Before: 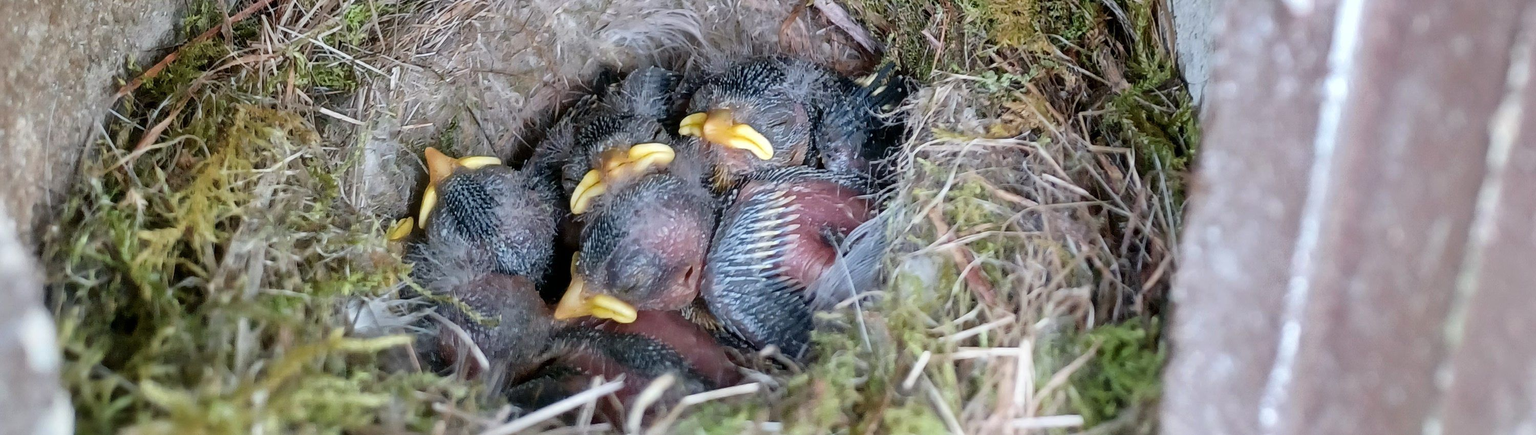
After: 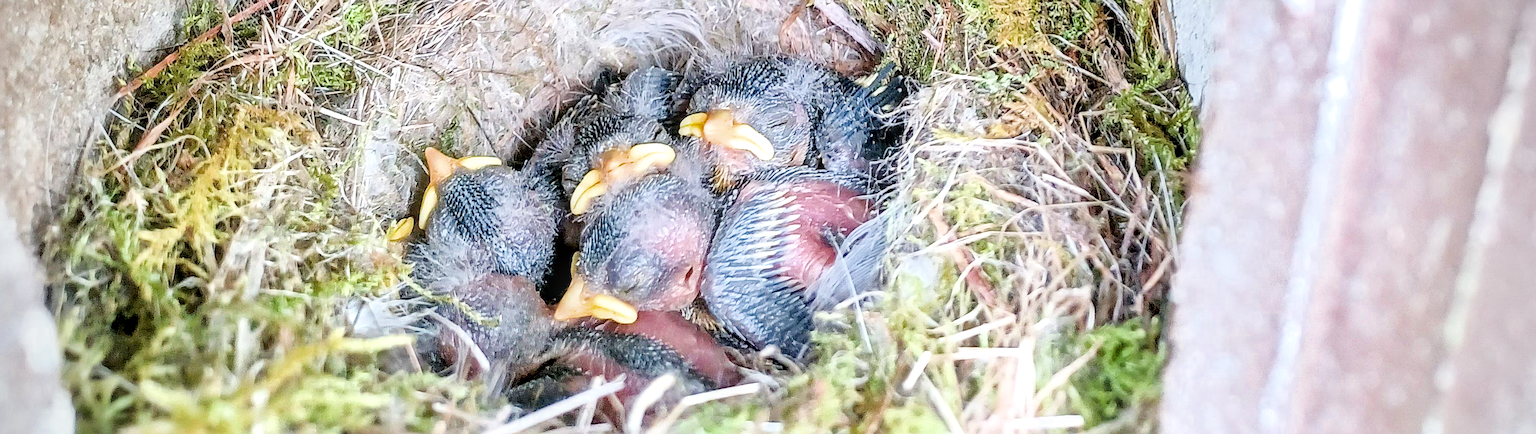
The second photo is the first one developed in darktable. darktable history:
sharpen: on, module defaults
filmic rgb: black relative exposure -7.65 EV, white relative exposure 4.56 EV, hardness 3.61, contrast 1.115
local contrast: detail 130%
exposure: exposure 2.188 EV, compensate highlight preservation false
crop: bottom 0.057%
vignetting: on, module defaults
shadows and highlights: on, module defaults
